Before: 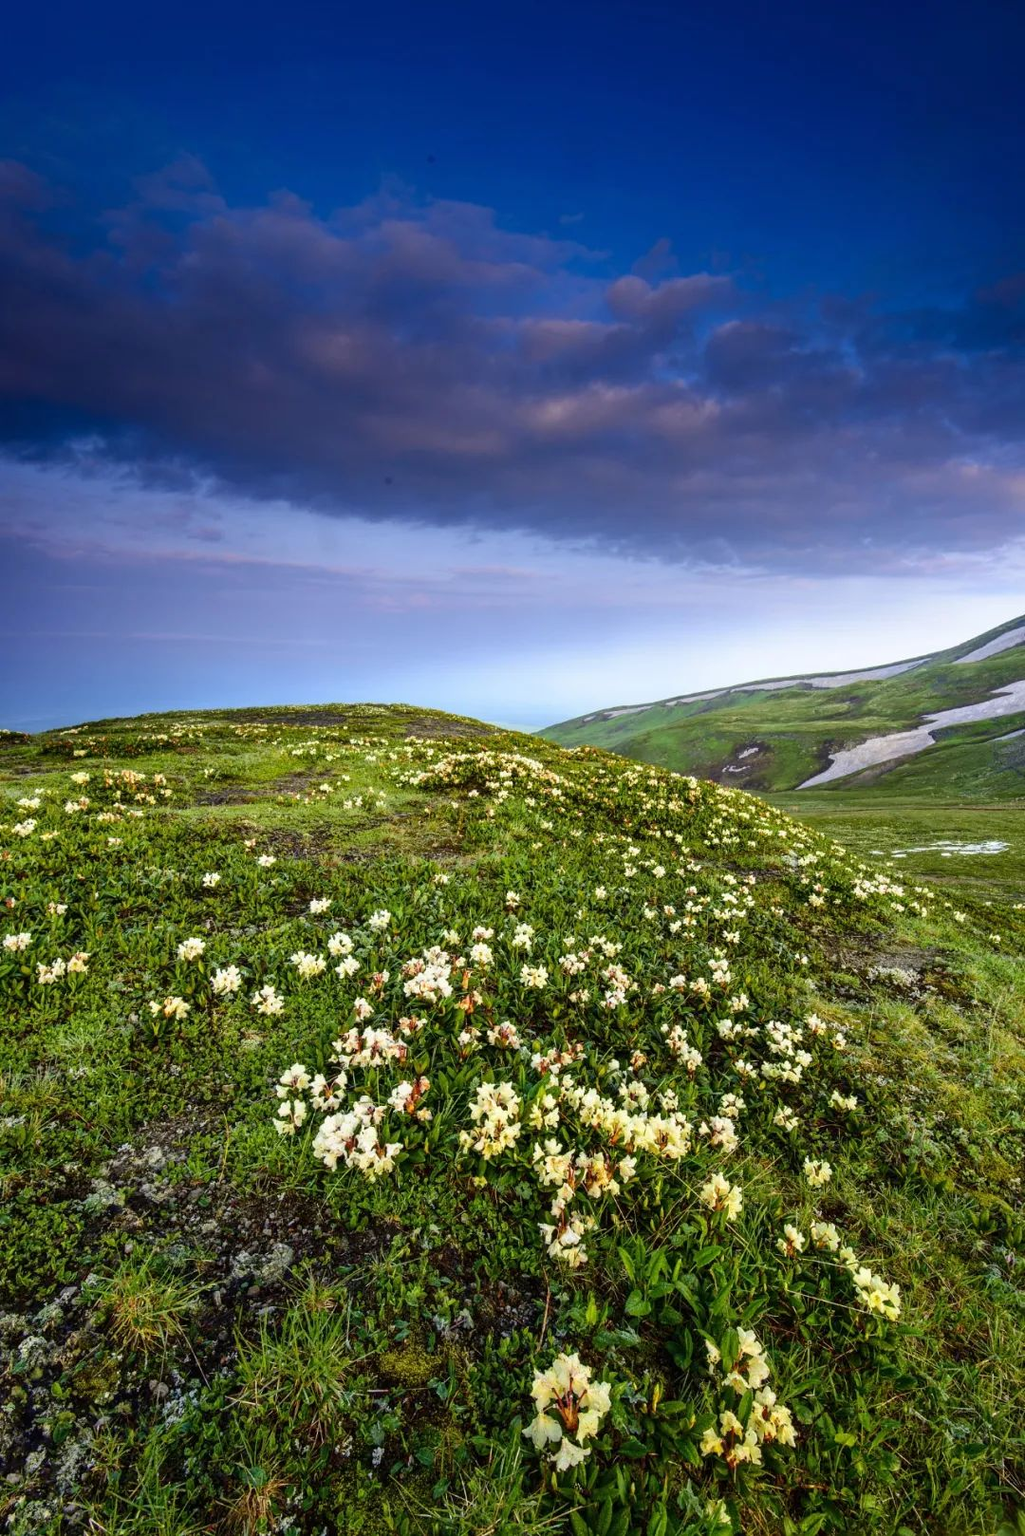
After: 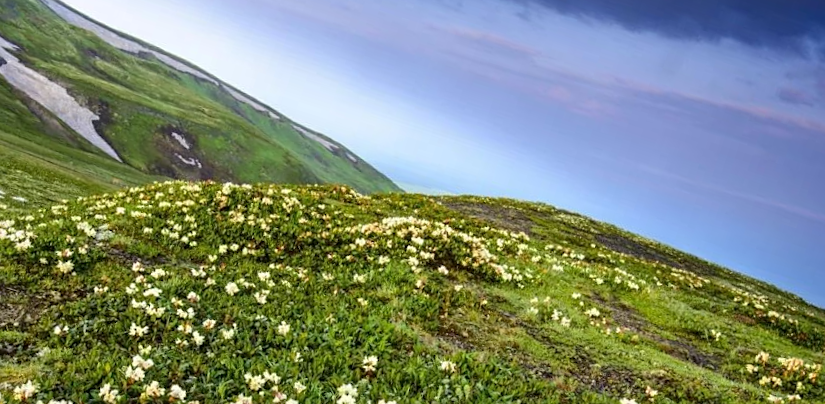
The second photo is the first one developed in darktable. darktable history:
crop and rotate: angle 16.12°, top 30.835%, bottom 35.653%
sharpen: amount 0.2
rotate and perspective: rotation -1.75°, automatic cropping off
